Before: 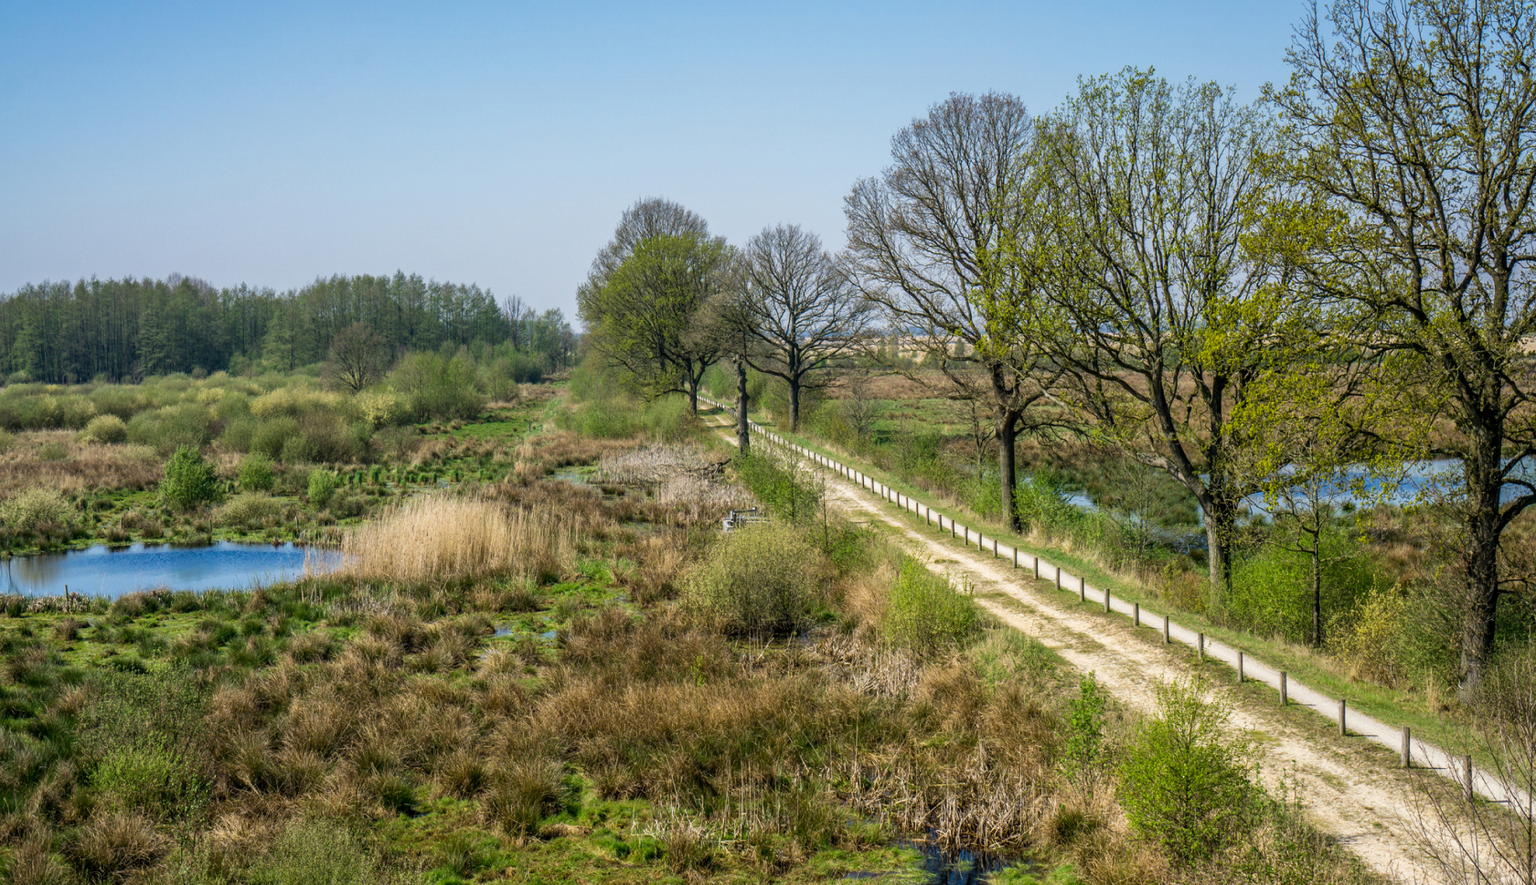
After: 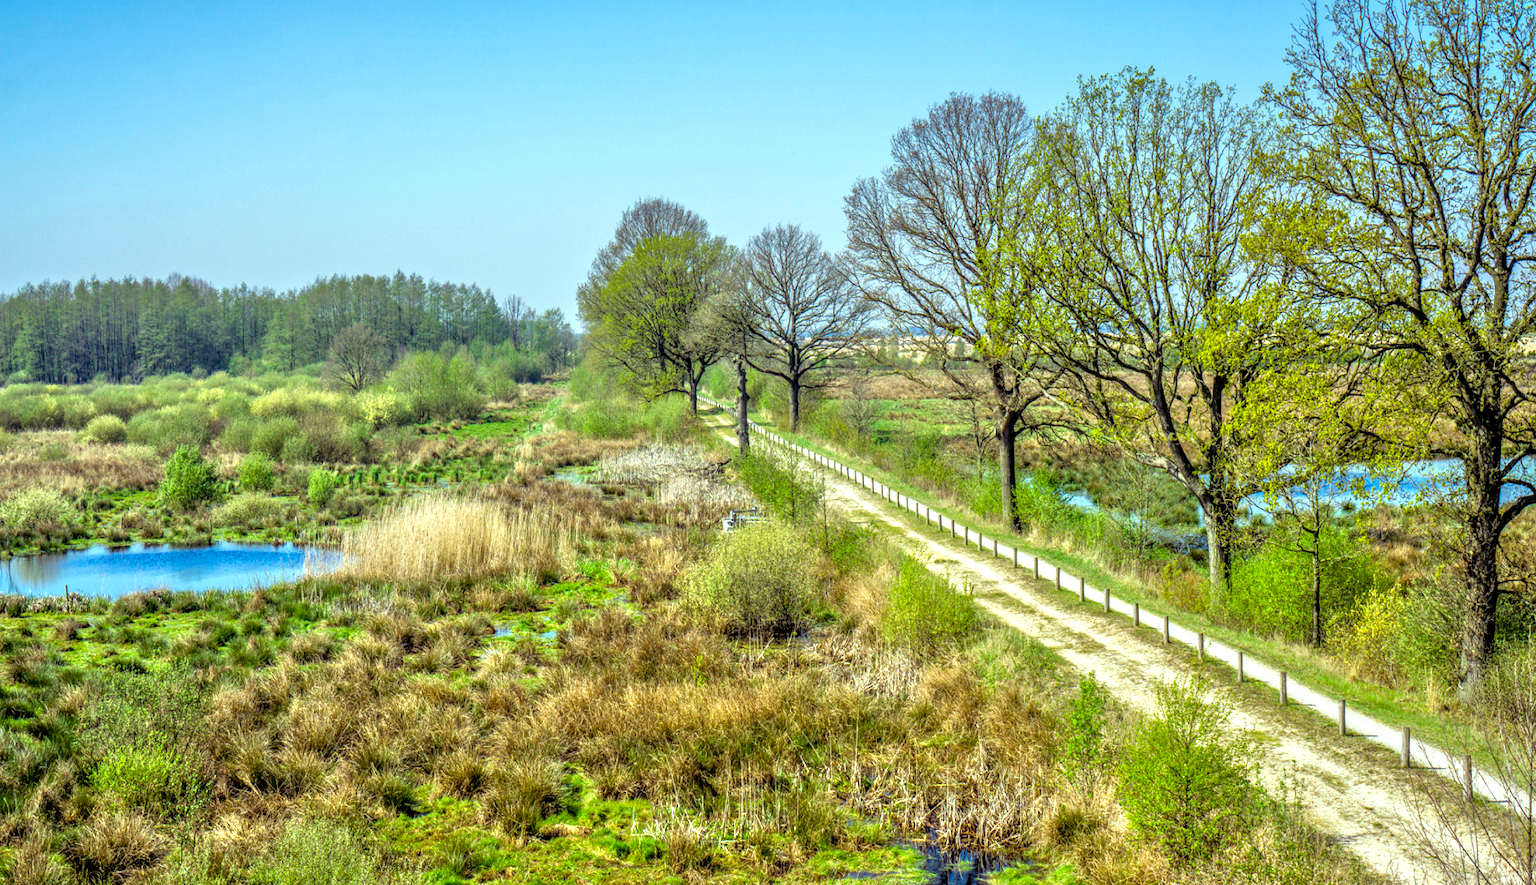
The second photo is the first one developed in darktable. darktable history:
local contrast: on, module defaults
color balance rgb: shadows lift › luminance 0.49%, shadows lift › chroma 6.83%, shadows lift › hue 300.29°, power › hue 208.98°, highlights gain › luminance 20.24%, highlights gain › chroma 2.73%, highlights gain › hue 173.85°, perceptual saturation grading › global saturation 18.05%
tone equalizer: -7 EV 0.15 EV, -6 EV 0.6 EV, -5 EV 1.15 EV, -4 EV 1.33 EV, -3 EV 1.15 EV, -2 EV 0.6 EV, -1 EV 0.15 EV, mask exposure compensation -0.5 EV
